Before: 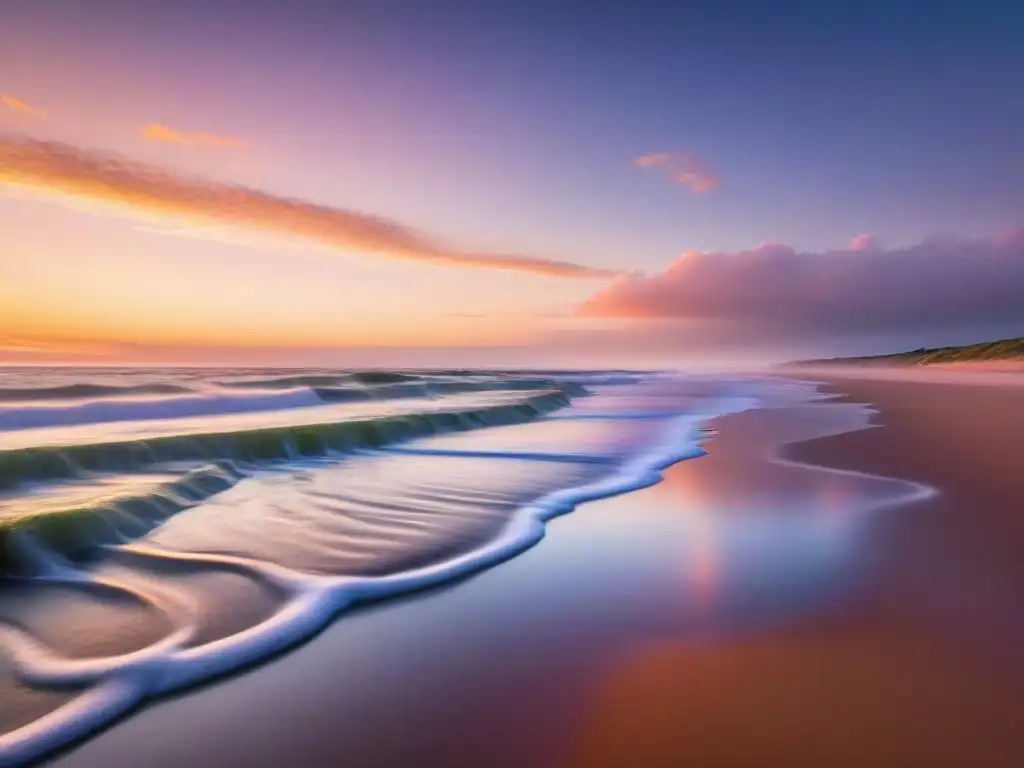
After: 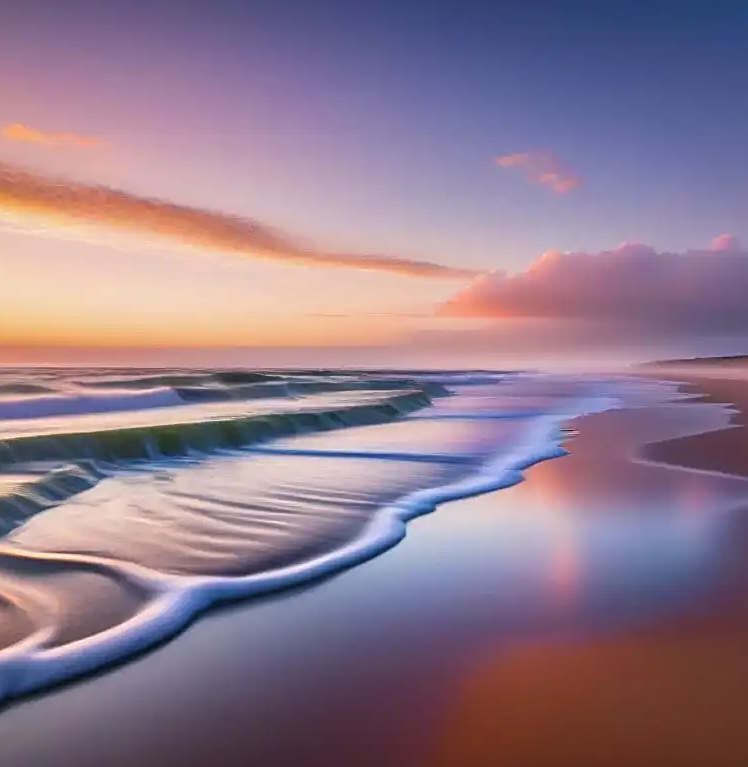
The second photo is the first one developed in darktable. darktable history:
shadows and highlights: shadows 6.26, shadows color adjustment 97.68%, soften with gaussian
crop: left 13.587%, top 0%, right 13.365%
sharpen: on, module defaults
